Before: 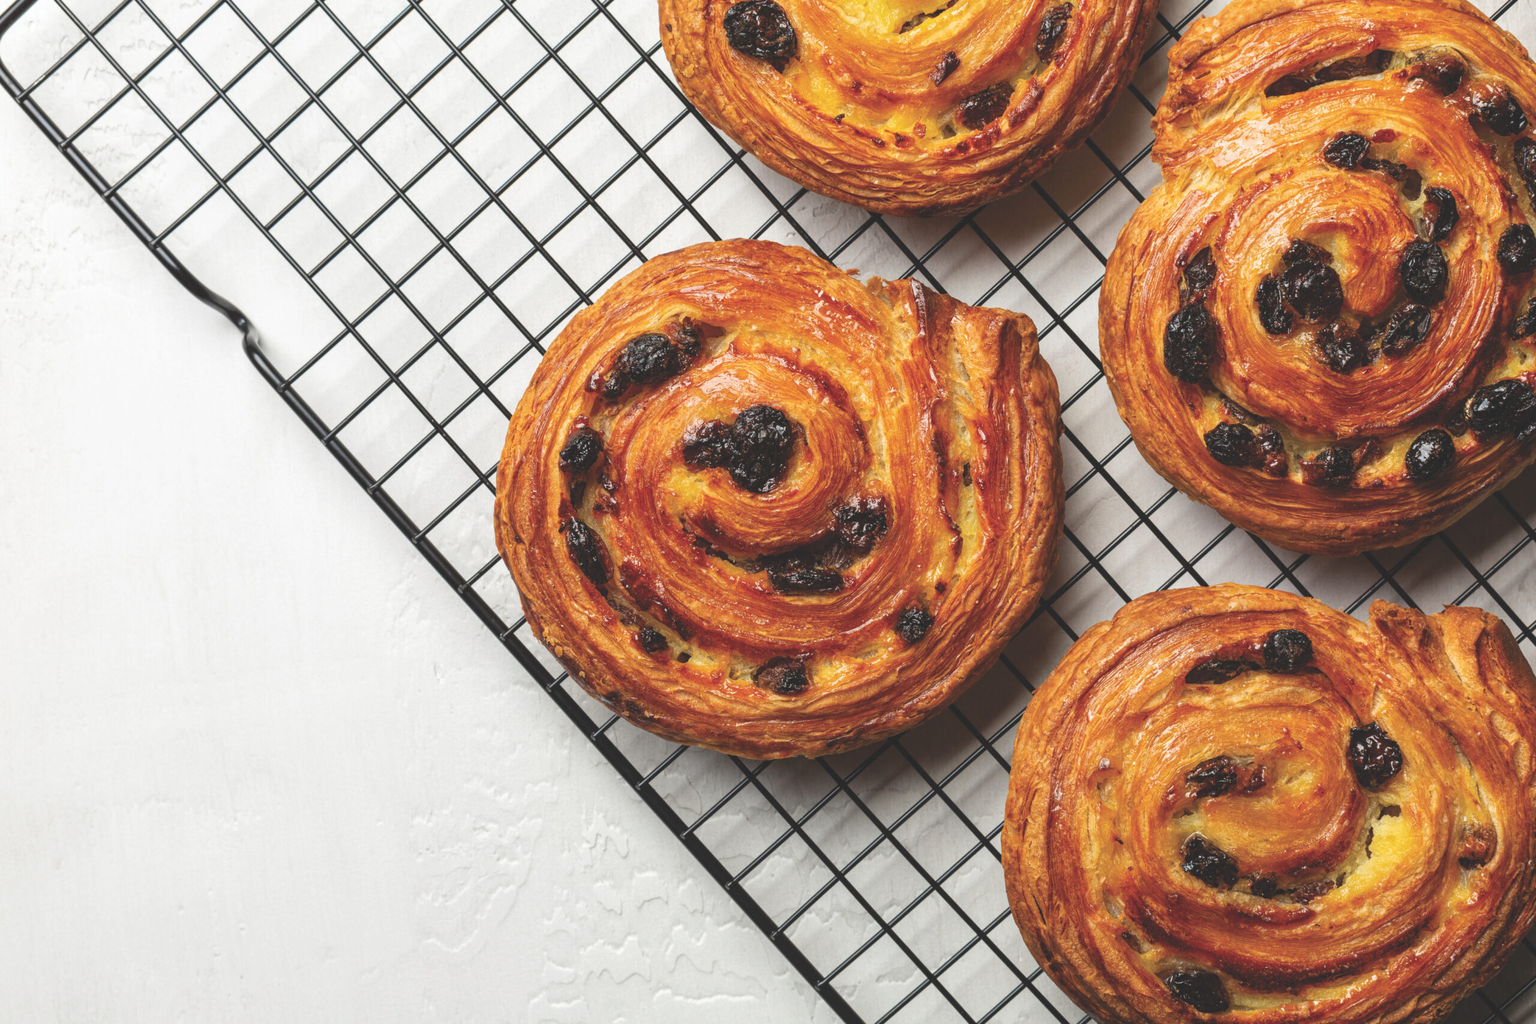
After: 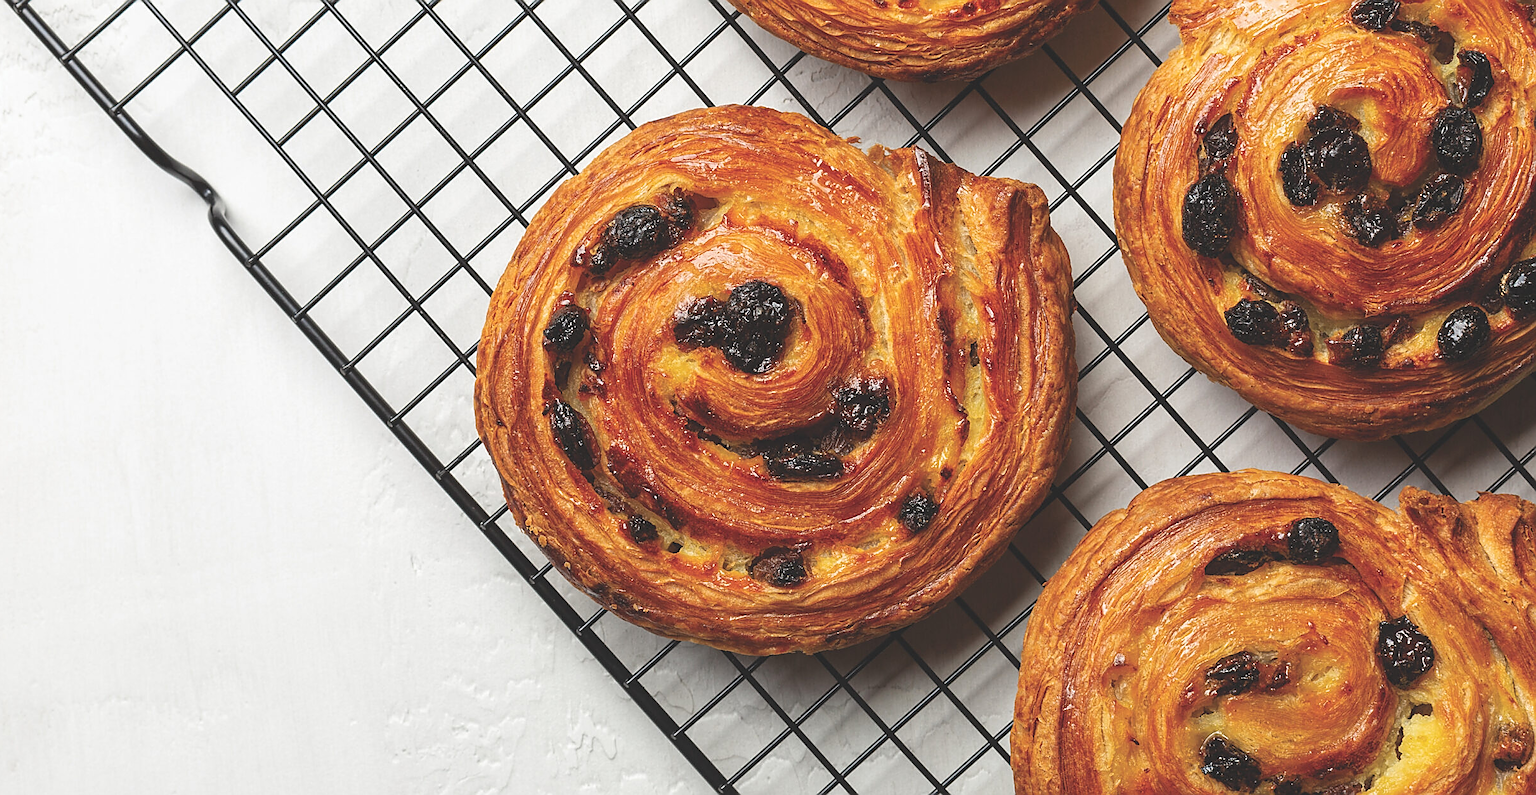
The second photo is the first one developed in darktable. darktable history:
crop and rotate: left 3.007%, top 13.654%, right 2.354%, bottom 12.808%
sharpen: radius 1.376, amount 1.245, threshold 0.631
